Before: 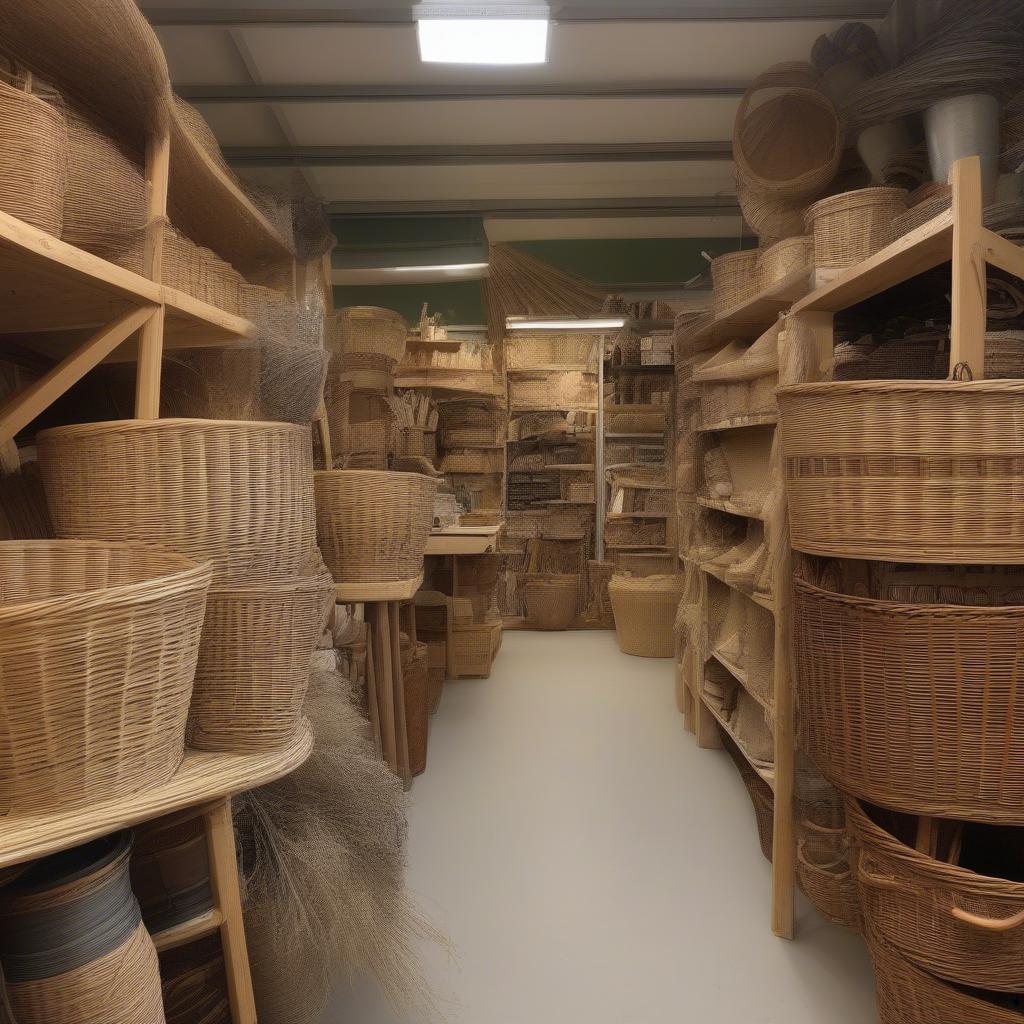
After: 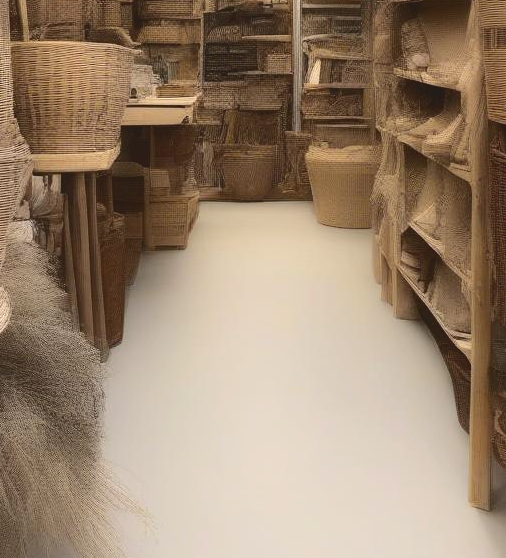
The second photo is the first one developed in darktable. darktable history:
tone equalizer: -8 EV -0.768 EV, -7 EV -0.722 EV, -6 EV -0.564 EV, -5 EV -0.374 EV, -3 EV 0.384 EV, -2 EV 0.6 EV, -1 EV 0.69 EV, +0 EV 0.764 EV, edges refinement/feathering 500, mask exposure compensation -1.57 EV, preserve details guided filter
tone curve: curves: ch0 [(0, 0) (0.003, 0.09) (0.011, 0.095) (0.025, 0.097) (0.044, 0.108) (0.069, 0.117) (0.1, 0.129) (0.136, 0.151) (0.177, 0.185) (0.224, 0.229) (0.277, 0.299) (0.335, 0.379) (0.399, 0.469) (0.468, 0.55) (0.543, 0.629) (0.623, 0.702) (0.709, 0.775) (0.801, 0.85) (0.898, 0.91) (1, 1)], color space Lab, independent channels, preserve colors none
crop: left 29.676%, top 41.903%, right 20.822%, bottom 3.513%
